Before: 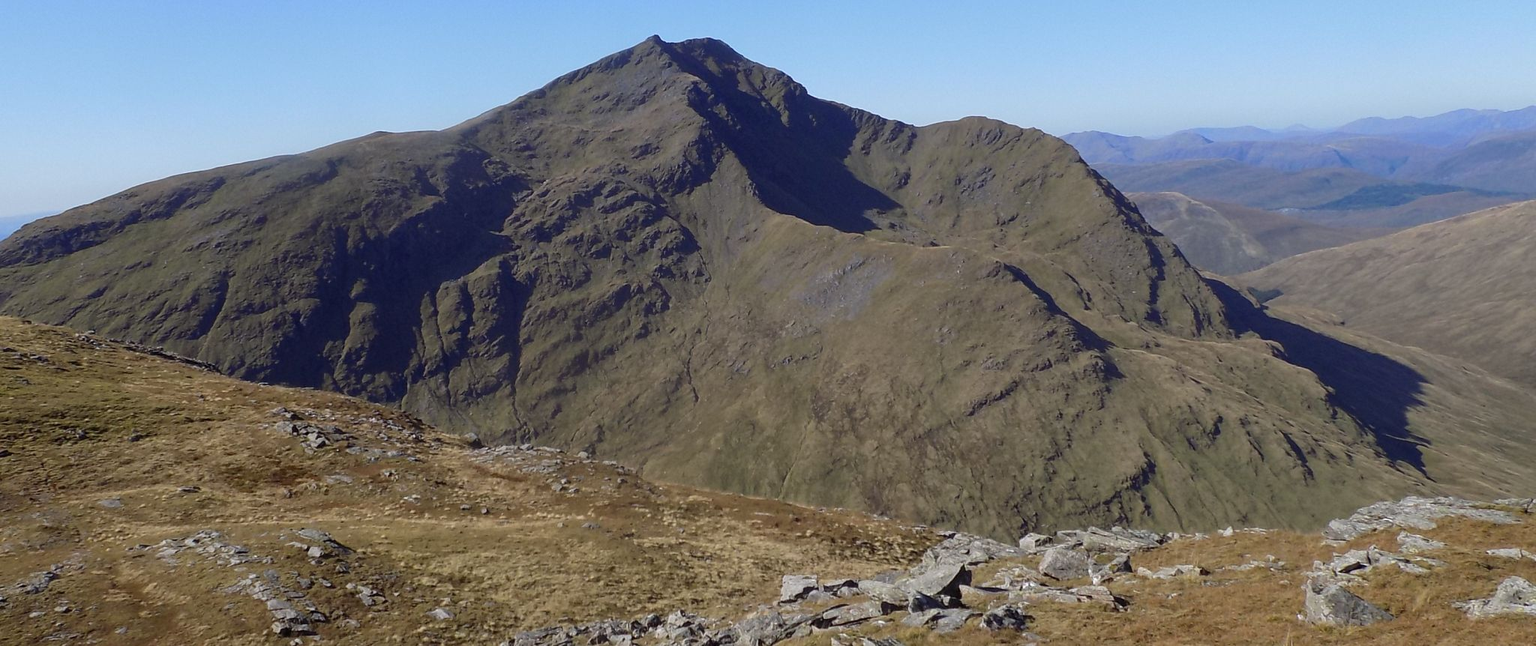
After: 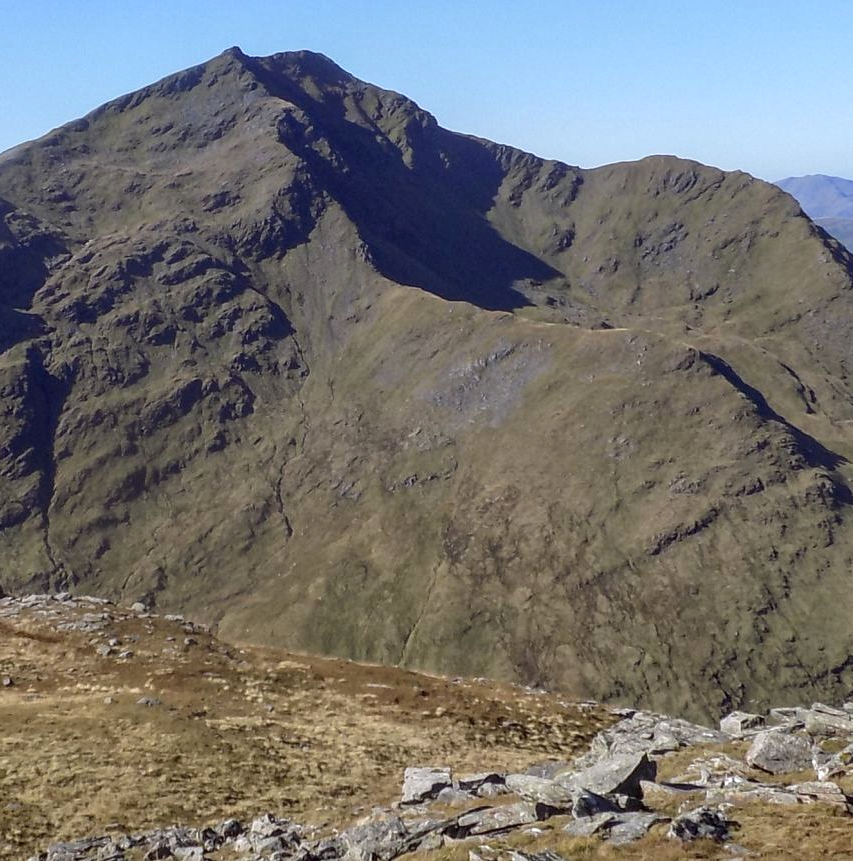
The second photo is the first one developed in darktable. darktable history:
exposure: exposure 0.2 EV, compensate highlight preservation false
local contrast: highlights 55%, shadows 52%, detail 130%, midtone range 0.452
crop: left 31.229%, right 27.105%
